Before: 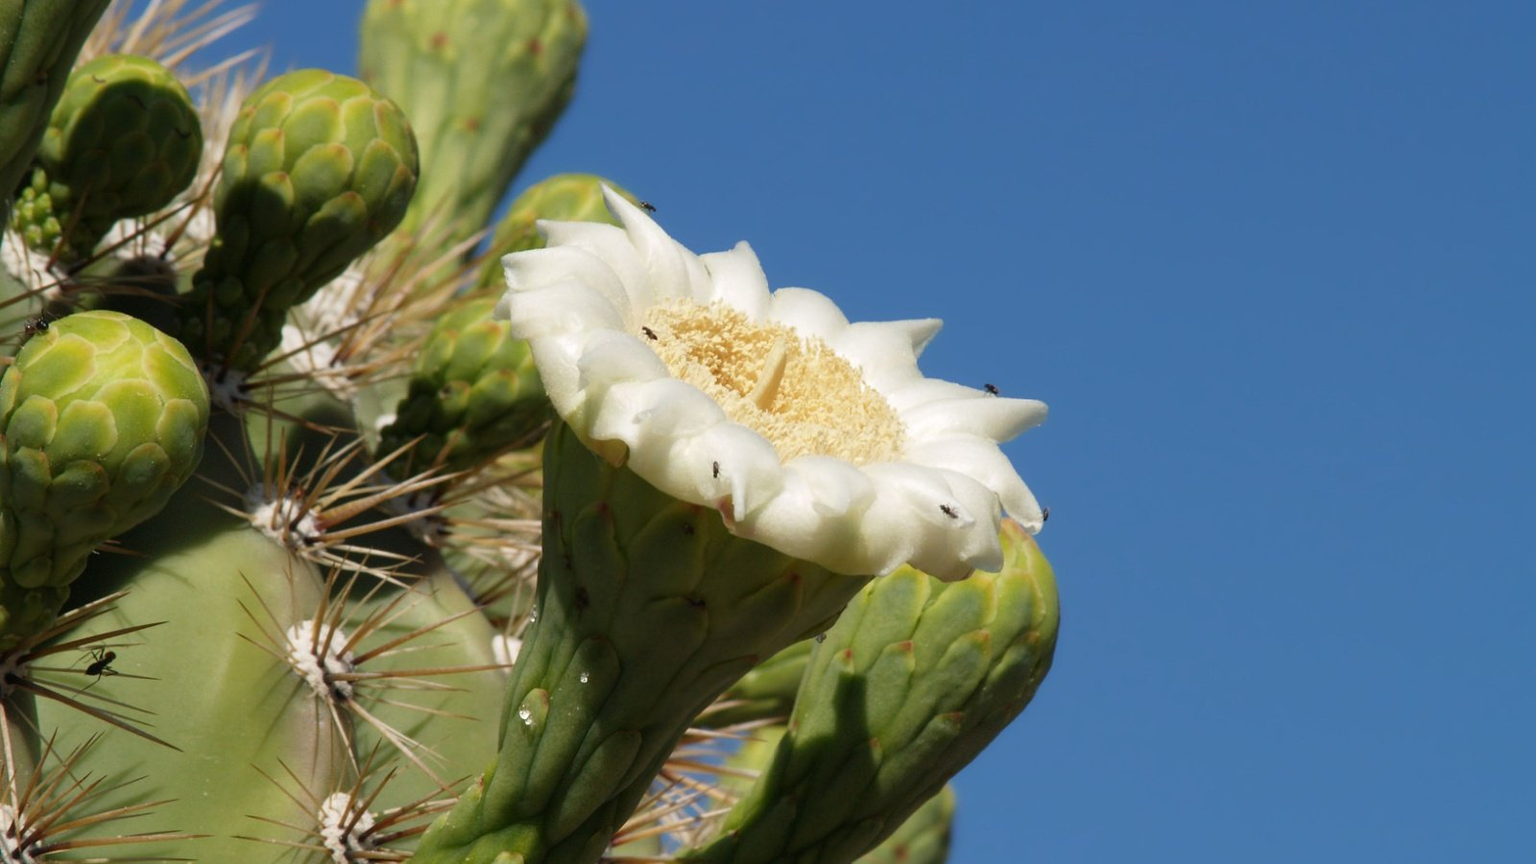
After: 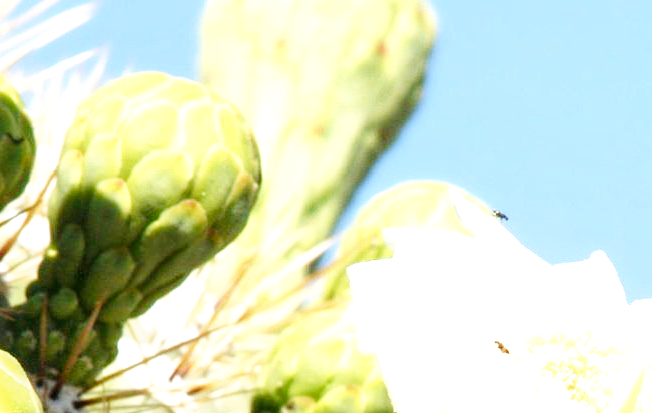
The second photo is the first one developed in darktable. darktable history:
local contrast: on, module defaults
base curve: curves: ch0 [(0, 0) (0.008, 0.007) (0.022, 0.029) (0.048, 0.089) (0.092, 0.197) (0.191, 0.399) (0.275, 0.534) (0.357, 0.65) (0.477, 0.78) (0.542, 0.833) (0.799, 0.973) (1, 1)], preserve colors none
crop and rotate: left 10.977%, top 0.097%, right 48.243%, bottom 53.904%
exposure: black level correction 0.001, exposure 1.831 EV, compensate highlight preservation false
